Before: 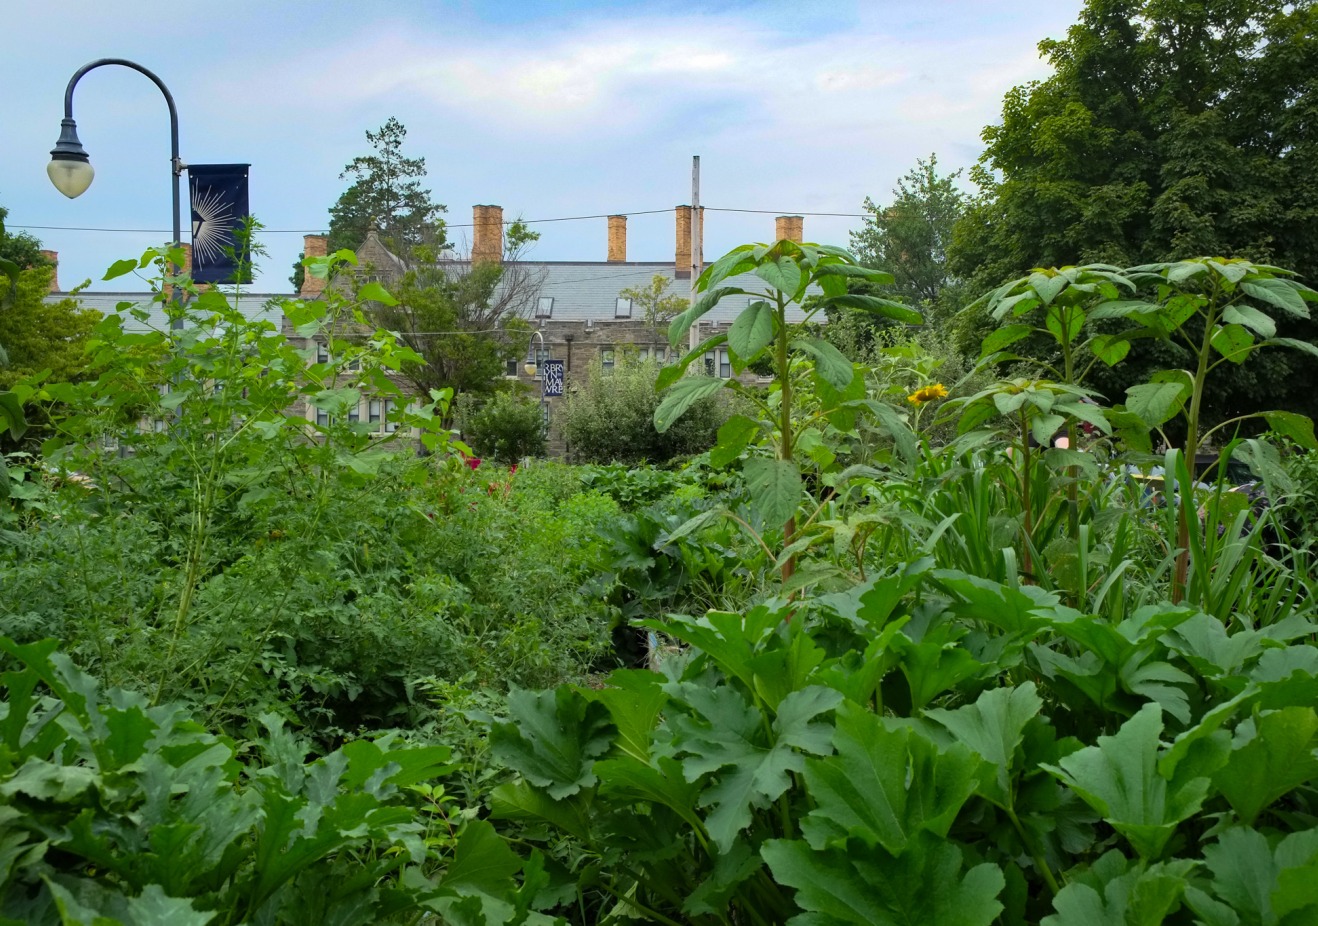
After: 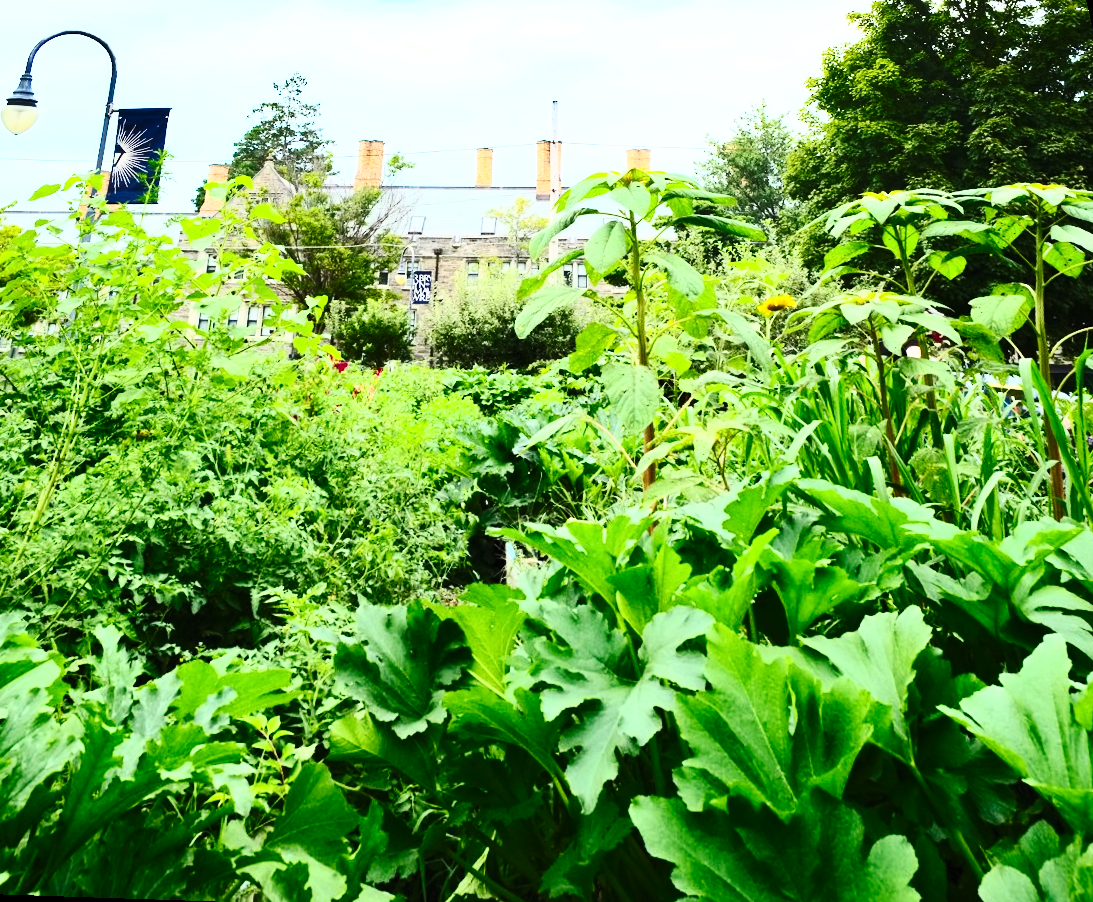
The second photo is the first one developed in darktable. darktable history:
contrast brightness saturation: contrast 0.62, brightness 0.34, saturation 0.14
base curve: curves: ch0 [(0, 0) (0.028, 0.03) (0.121, 0.232) (0.46, 0.748) (0.859, 0.968) (1, 1)], preserve colors none
rotate and perspective: rotation 0.72°, lens shift (vertical) -0.352, lens shift (horizontal) -0.051, crop left 0.152, crop right 0.859, crop top 0.019, crop bottom 0.964
